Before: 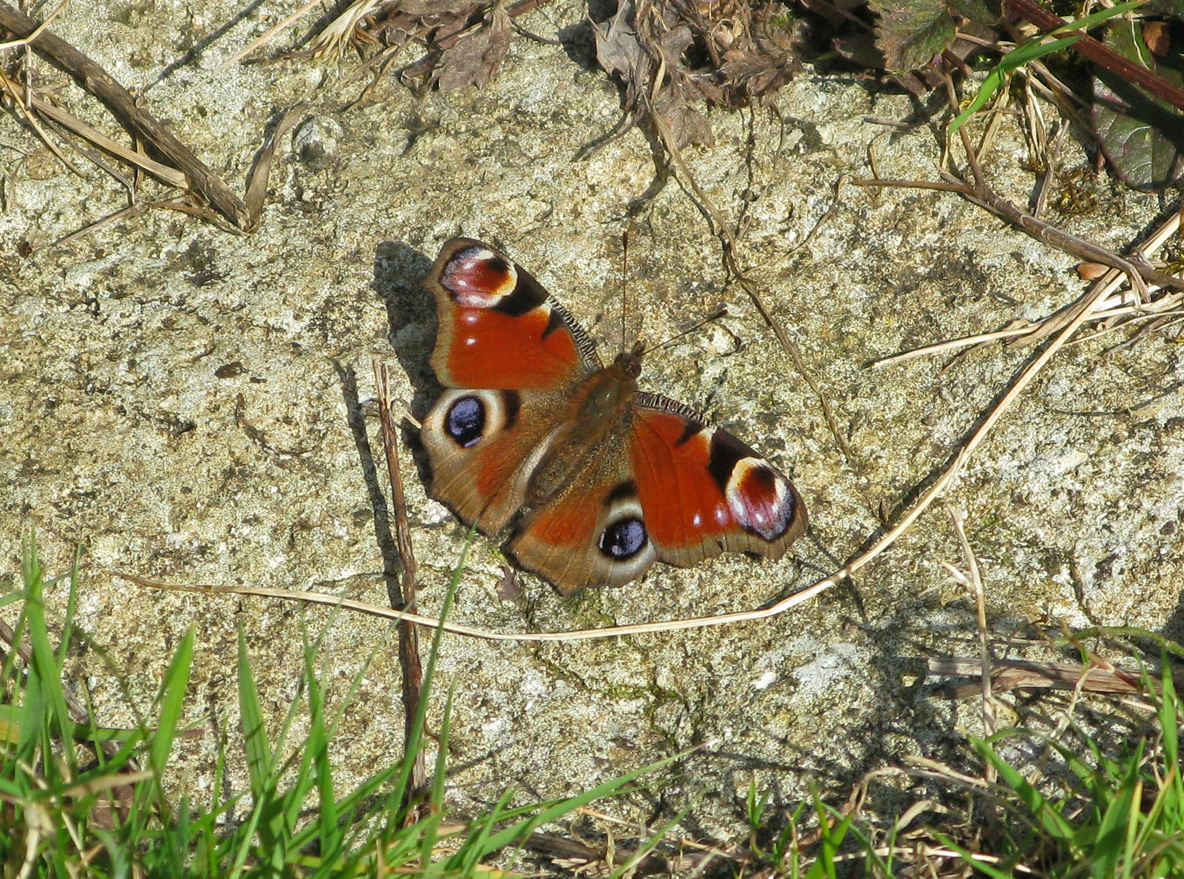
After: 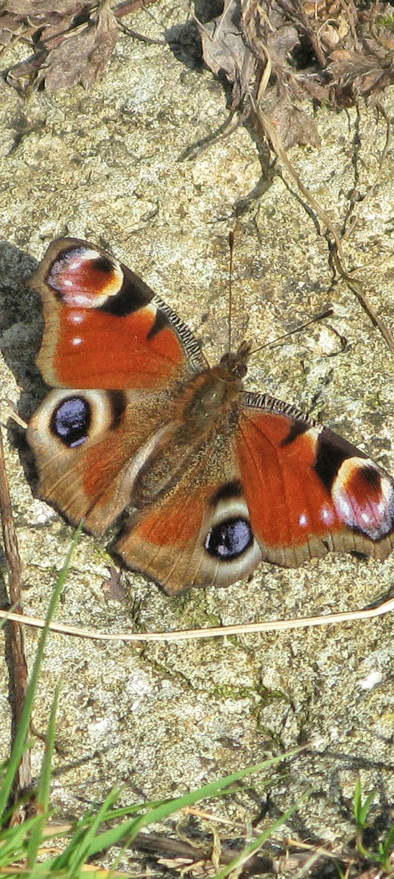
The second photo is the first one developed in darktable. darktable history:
crop: left 33.36%, right 33.36%
global tonemap: drago (1, 100), detail 1
